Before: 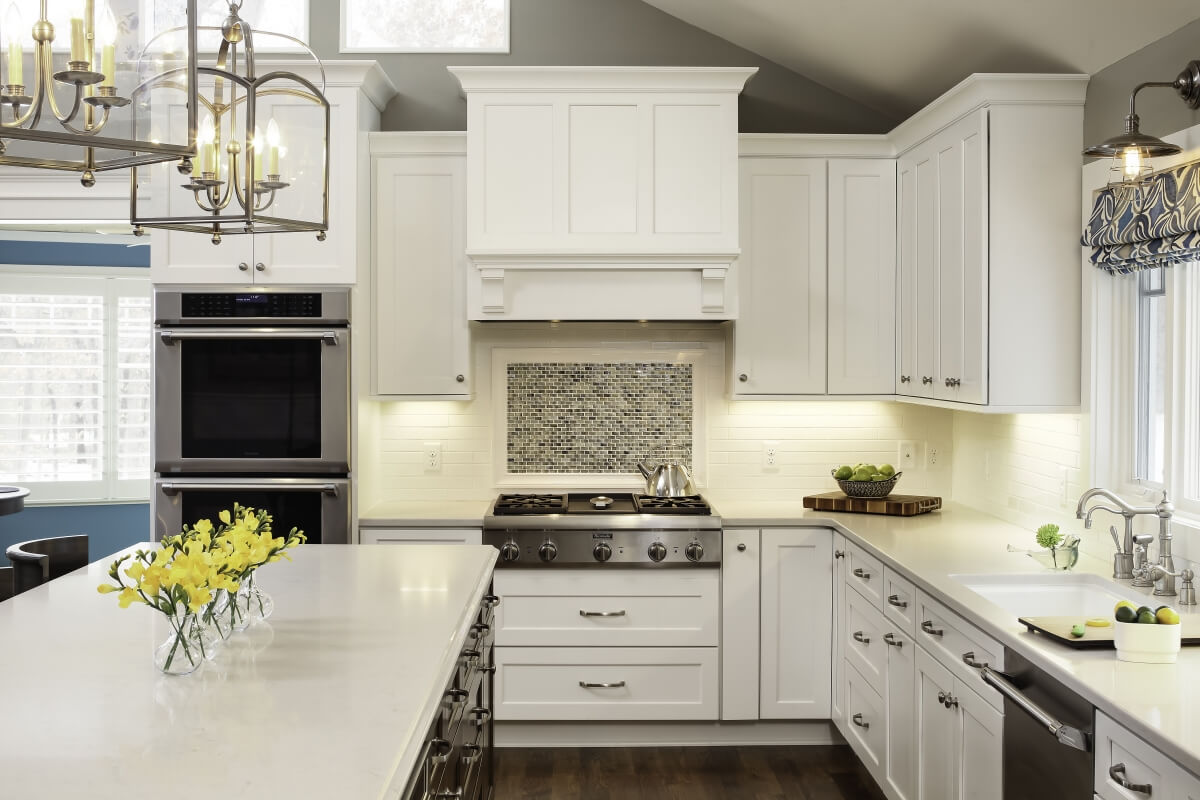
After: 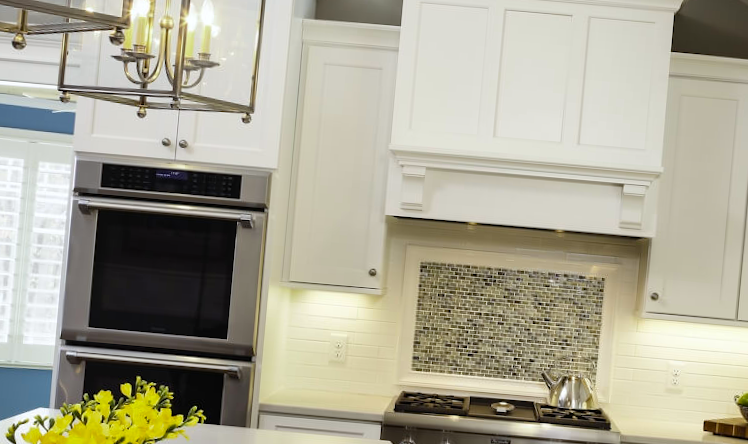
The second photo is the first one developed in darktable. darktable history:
color balance rgb: perceptual saturation grading › global saturation 30%, global vibrance 20%
white balance: red 0.988, blue 1.017
crop and rotate: angle -4.99°, left 2.122%, top 6.945%, right 27.566%, bottom 30.519%
